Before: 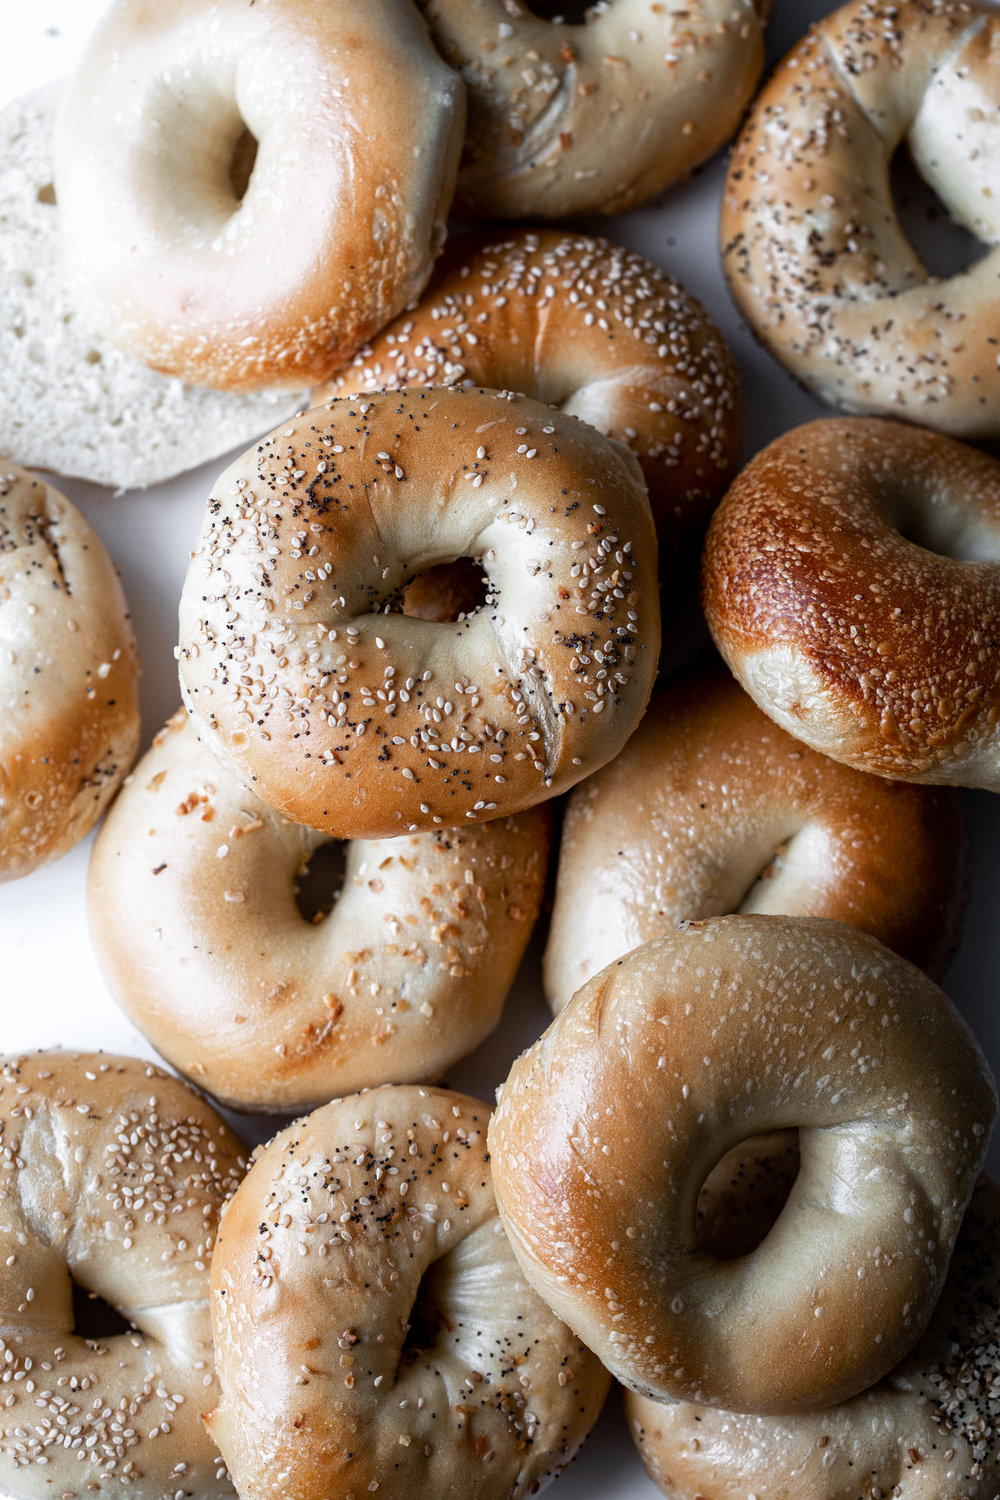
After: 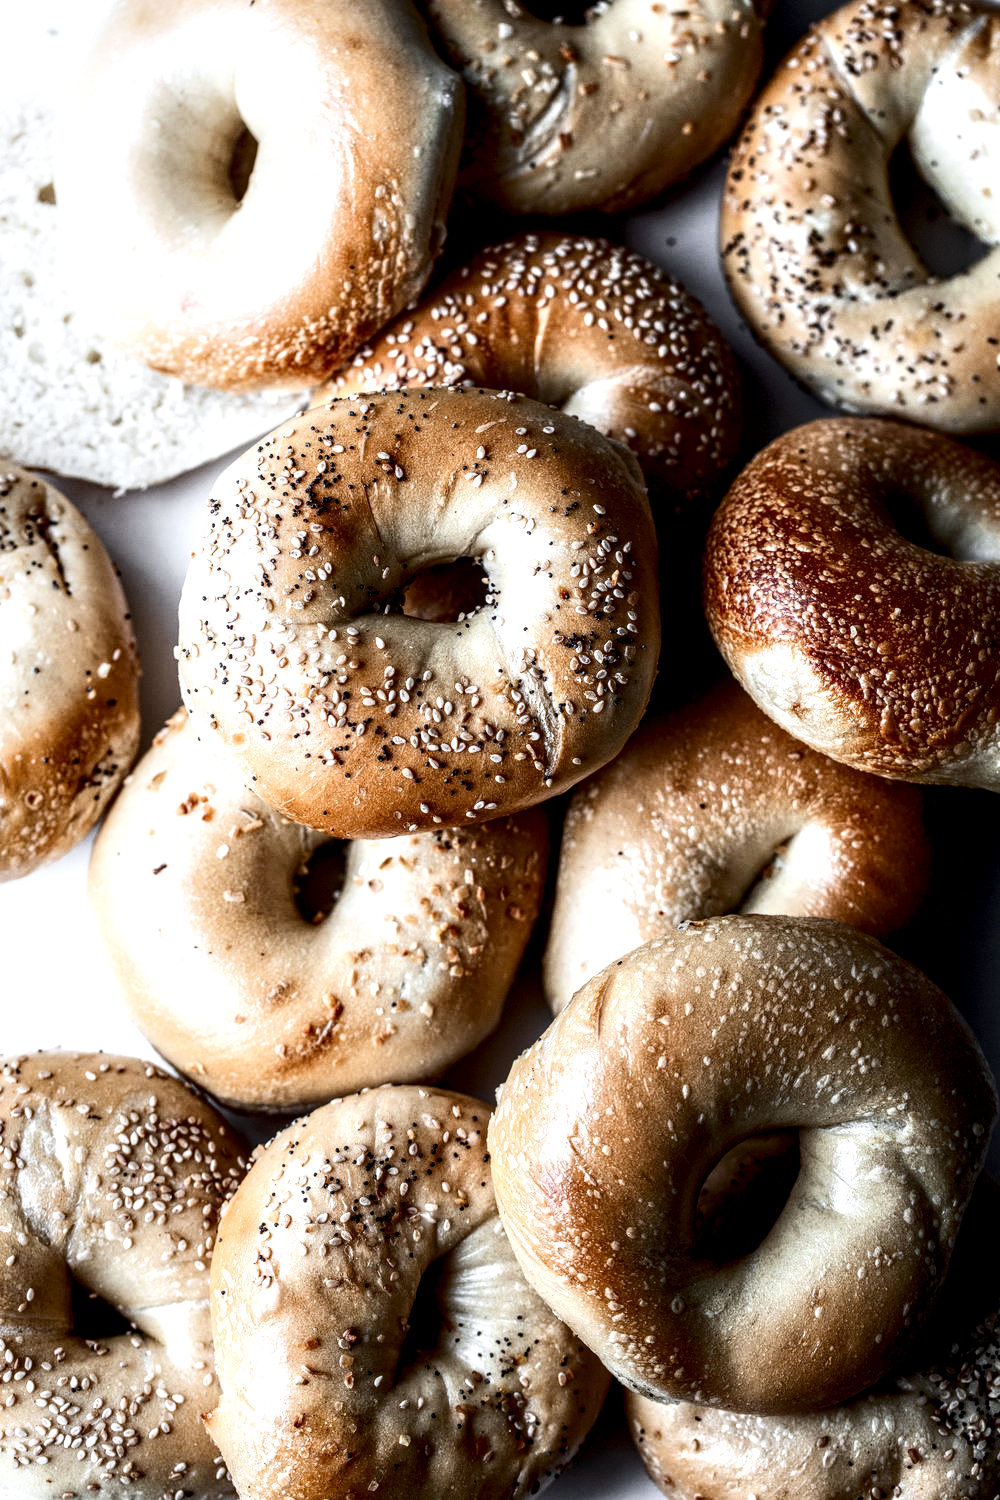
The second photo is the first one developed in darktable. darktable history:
contrast brightness saturation: contrast 0.299
local contrast: highlights 77%, shadows 56%, detail 174%, midtone range 0.434
